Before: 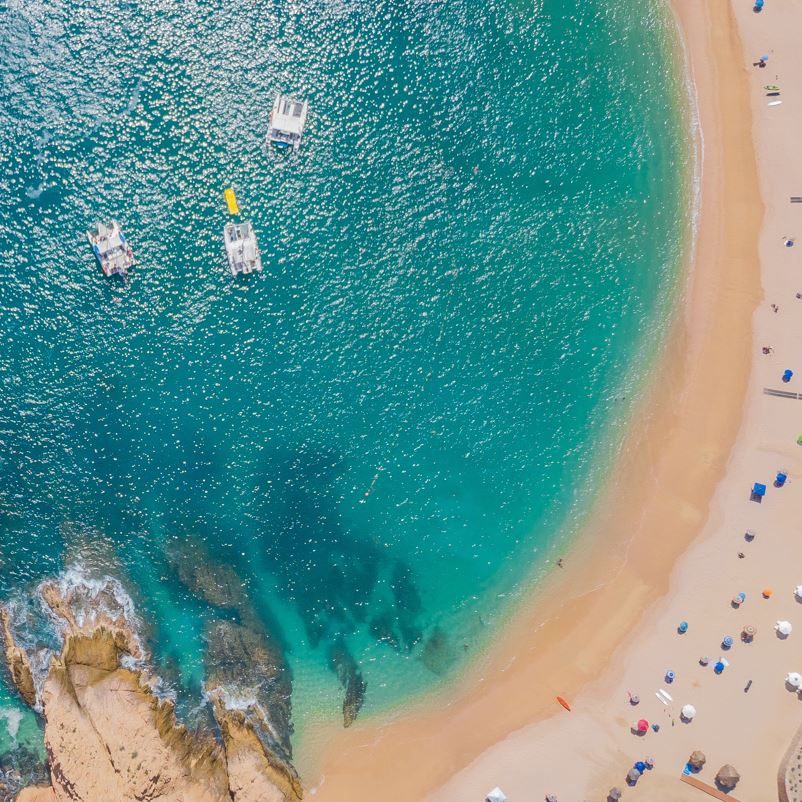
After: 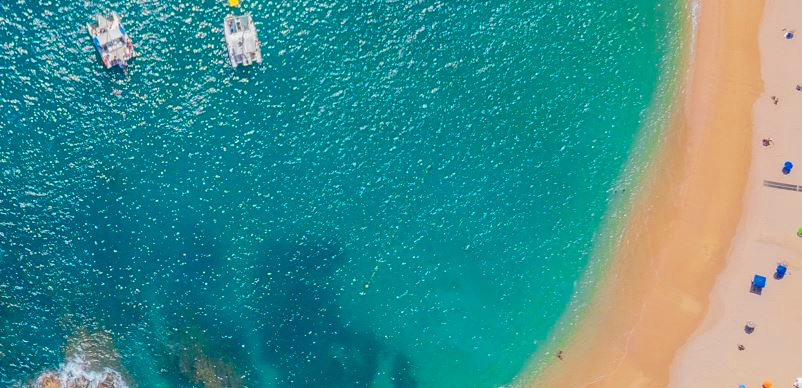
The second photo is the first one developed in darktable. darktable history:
velvia: strength 32%, mid-tones bias 0.2
contrast brightness saturation: saturation -0.04
crop and rotate: top 26.056%, bottom 25.543%
